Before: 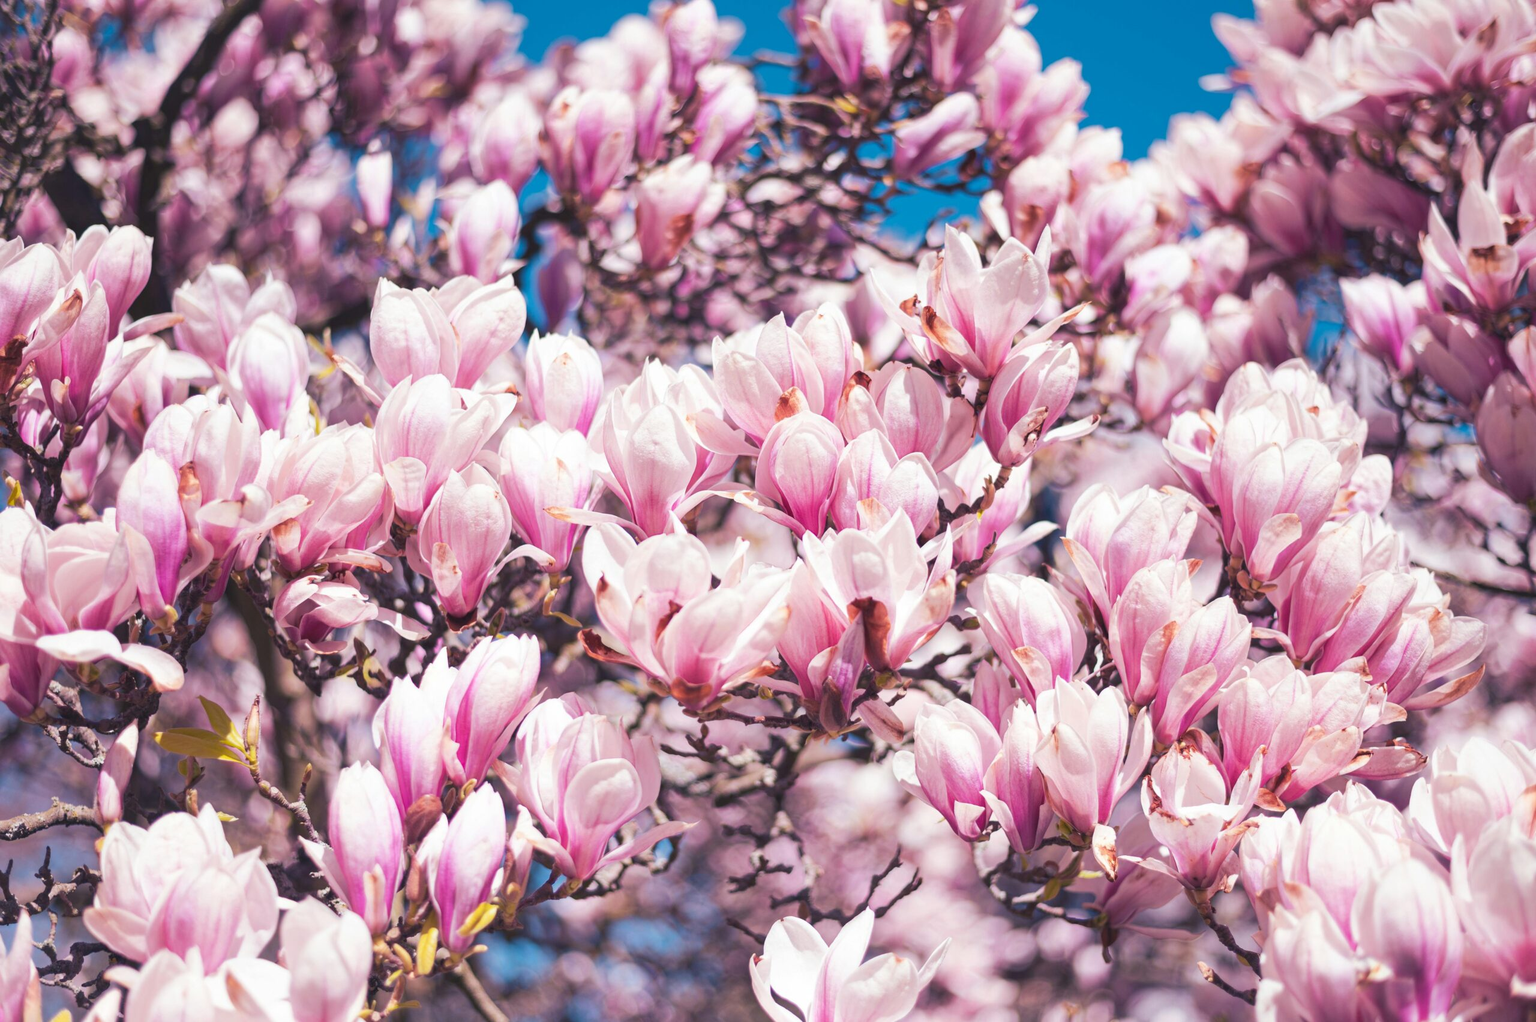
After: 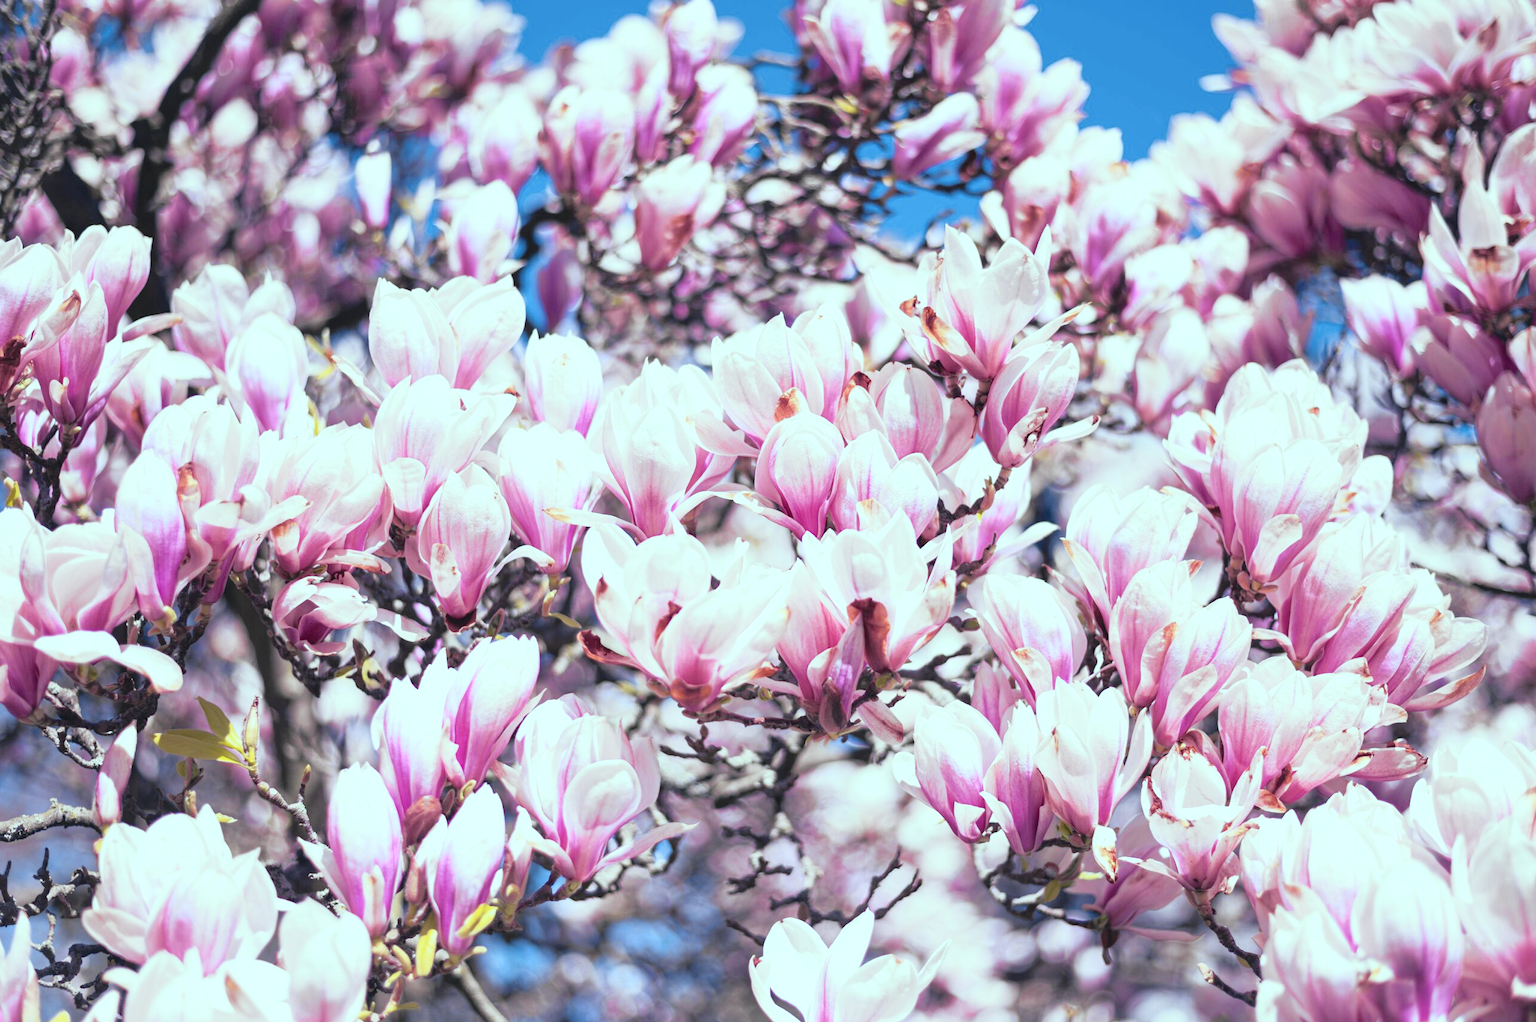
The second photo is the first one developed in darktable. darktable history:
crop and rotate: left 0.126%
tone curve: curves: ch0 [(0, 0.009) (0.105, 0.08) (0.195, 0.18) (0.283, 0.316) (0.384, 0.434) (0.485, 0.531) (0.638, 0.69) (0.81, 0.872) (1, 0.977)]; ch1 [(0, 0) (0.161, 0.092) (0.35, 0.33) (0.379, 0.401) (0.456, 0.469) (0.502, 0.5) (0.525, 0.518) (0.586, 0.617) (0.635, 0.655) (1, 1)]; ch2 [(0, 0) (0.371, 0.362) (0.437, 0.437) (0.48, 0.49) (0.53, 0.515) (0.56, 0.571) (0.622, 0.606) (1, 1)], color space Lab, independent channels, preserve colors none
color balance: mode lift, gamma, gain (sRGB), lift [0.997, 0.979, 1.021, 1.011], gamma [1, 1.084, 0.916, 0.998], gain [1, 0.87, 1.13, 1.101], contrast 4.55%, contrast fulcrum 38.24%, output saturation 104.09%
